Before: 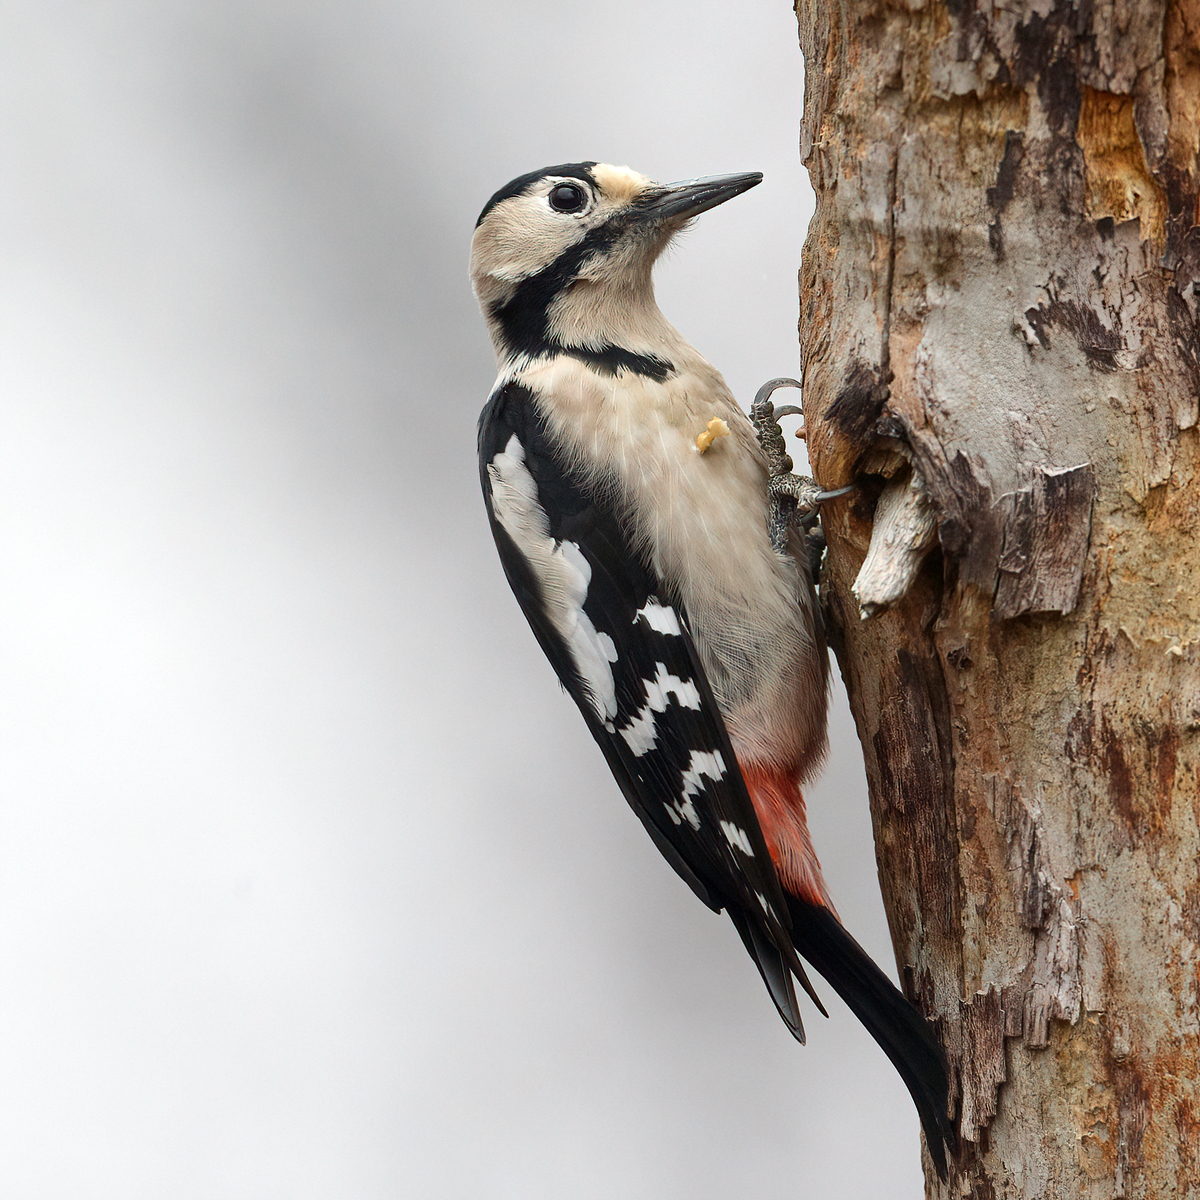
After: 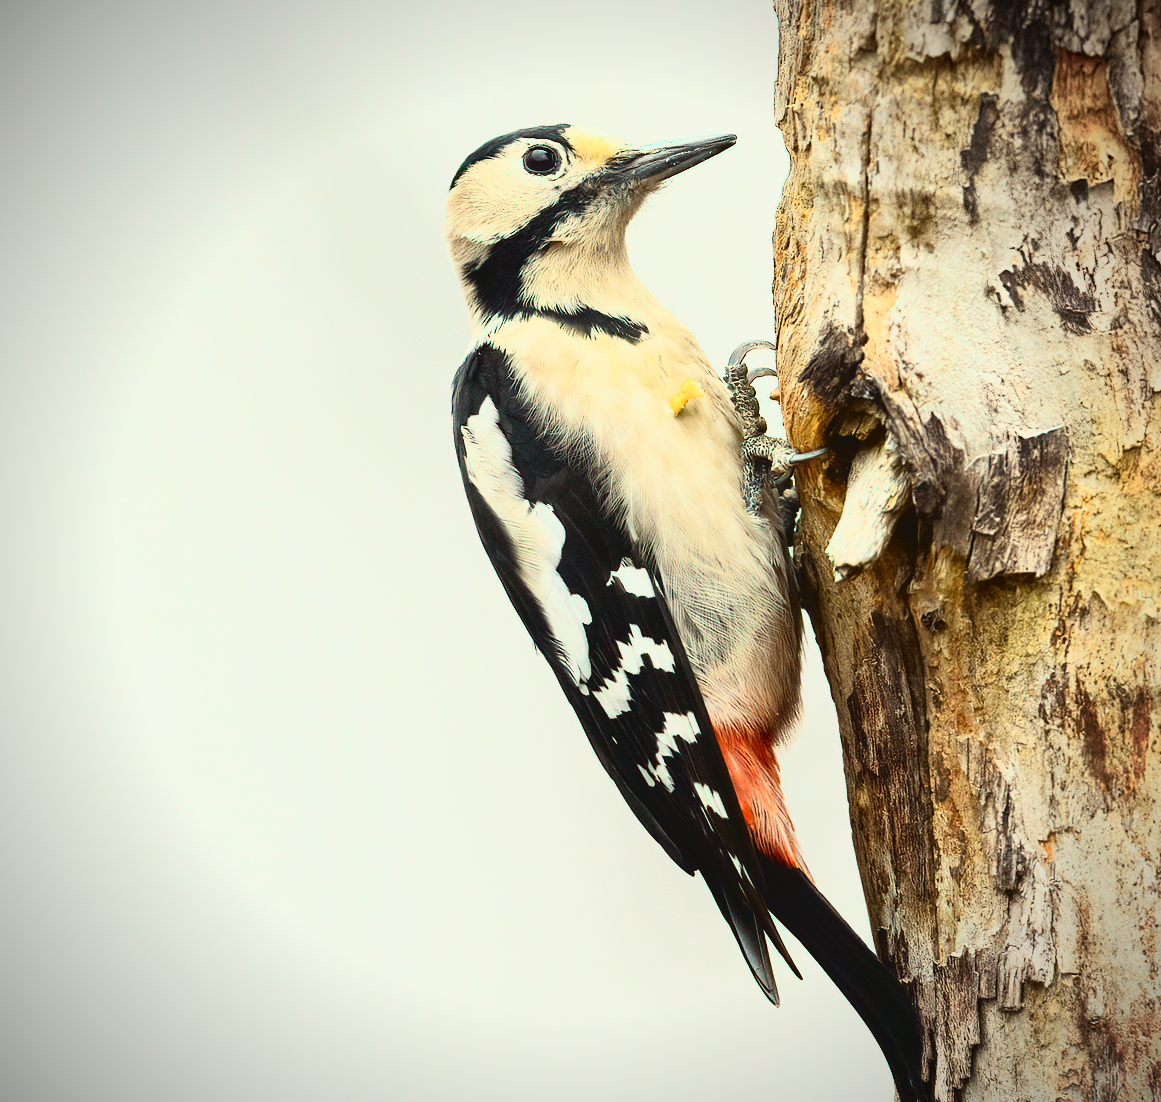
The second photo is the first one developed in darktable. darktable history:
crop: left 2.239%, top 3.239%, right 0.966%, bottom 4.845%
contrast brightness saturation: contrast 0.237, brightness 0.256, saturation 0.376
color correction: highlights a* -4.47, highlights b* 6.68
tone curve: curves: ch0 [(0, 0.049) (0.113, 0.084) (0.285, 0.301) (0.673, 0.796) (0.845, 0.932) (0.994, 0.971)]; ch1 [(0, 0) (0.456, 0.424) (0.498, 0.5) (0.57, 0.557) (0.631, 0.635) (1, 1)]; ch2 [(0, 0) (0.395, 0.398) (0.44, 0.456) (0.502, 0.507) (0.55, 0.559) (0.67, 0.702) (1, 1)], color space Lab, independent channels, preserve colors none
vignetting: fall-off radius 61.11%, brightness -0.694
